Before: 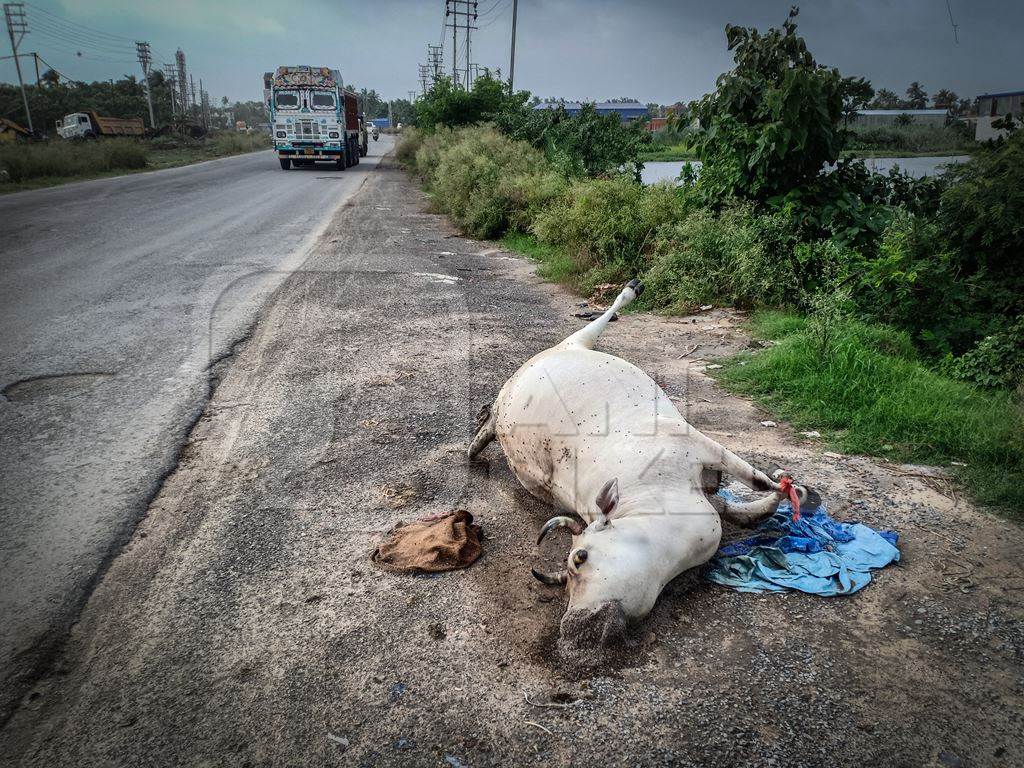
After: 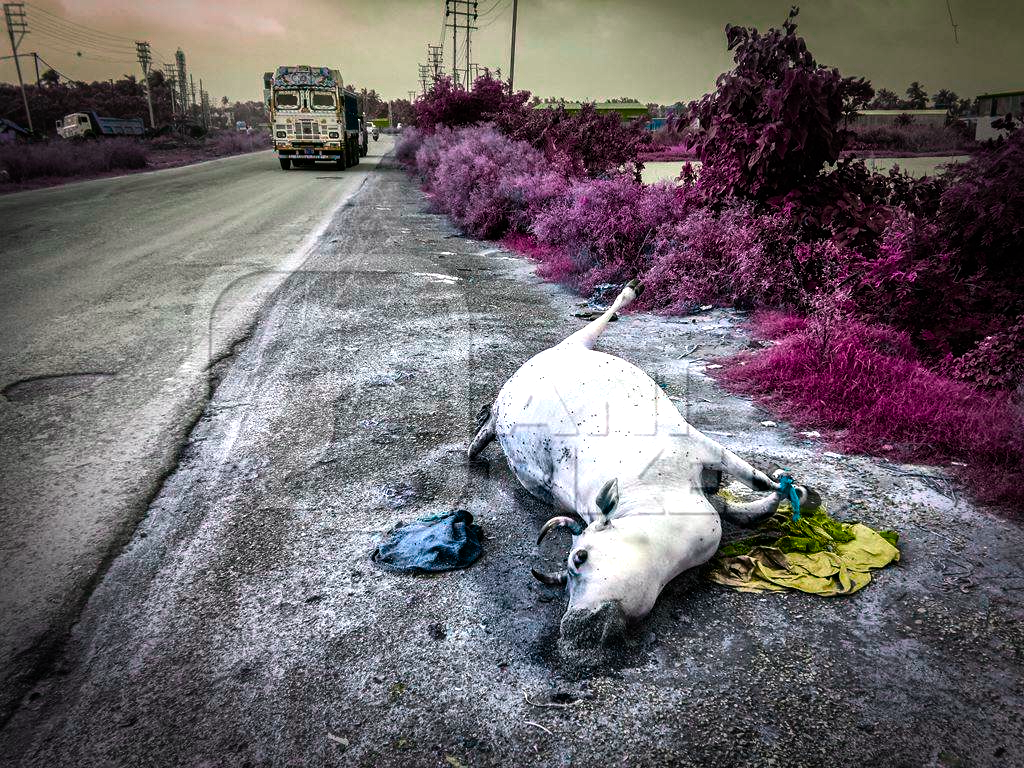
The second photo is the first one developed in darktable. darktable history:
color balance rgb: perceptual saturation grading › global saturation 29.765%, hue shift -149.63°, contrast 34.959%, saturation formula JzAzBz (2021)
